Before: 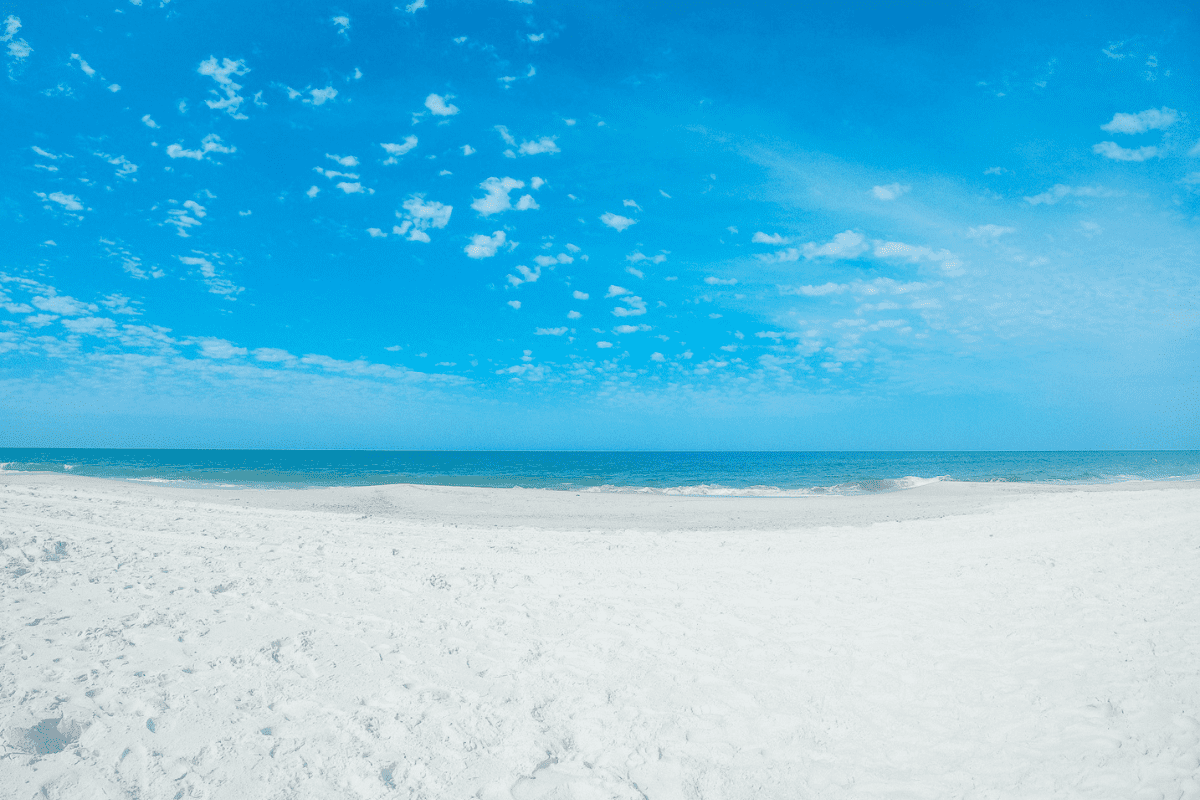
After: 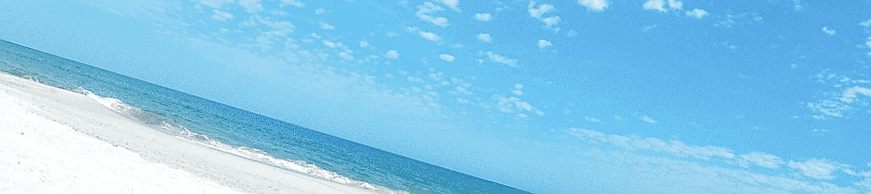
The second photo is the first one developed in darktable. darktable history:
exposure: exposure -0.153 EV, compensate highlight preservation false
tone equalizer: -8 EV -0.75 EV, -7 EV -0.7 EV, -6 EV -0.6 EV, -5 EV -0.4 EV, -3 EV 0.4 EV, -2 EV 0.6 EV, -1 EV 0.7 EV, +0 EV 0.75 EV, edges refinement/feathering 500, mask exposure compensation -1.57 EV, preserve details no
sharpen: on, module defaults
crop and rotate: angle 16.12°, top 30.835%, bottom 35.653%
contrast brightness saturation: saturation -0.1
color balance rgb: shadows lift › chroma 1%, shadows lift › hue 113°, highlights gain › chroma 0.2%, highlights gain › hue 333°, perceptual saturation grading › global saturation 20%, perceptual saturation grading › highlights -50%, perceptual saturation grading › shadows 25%, contrast -10%
local contrast: highlights 100%, shadows 100%, detail 120%, midtone range 0.2
